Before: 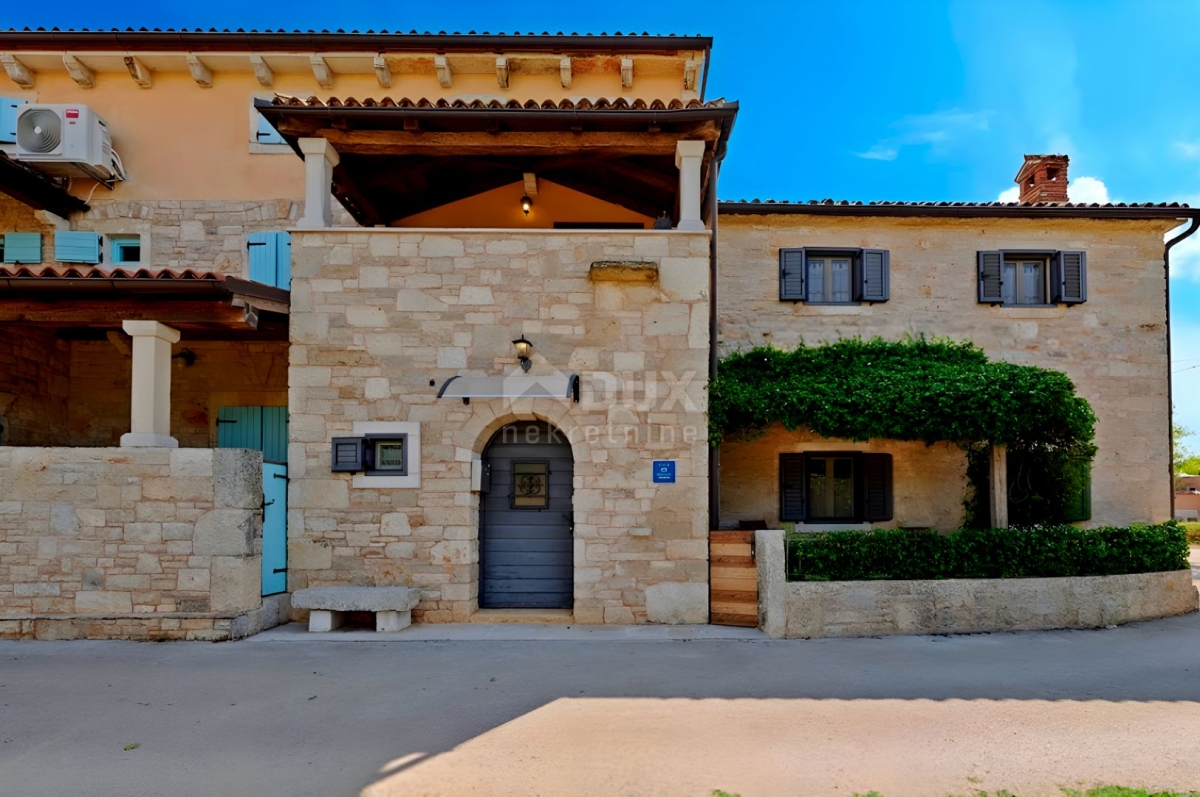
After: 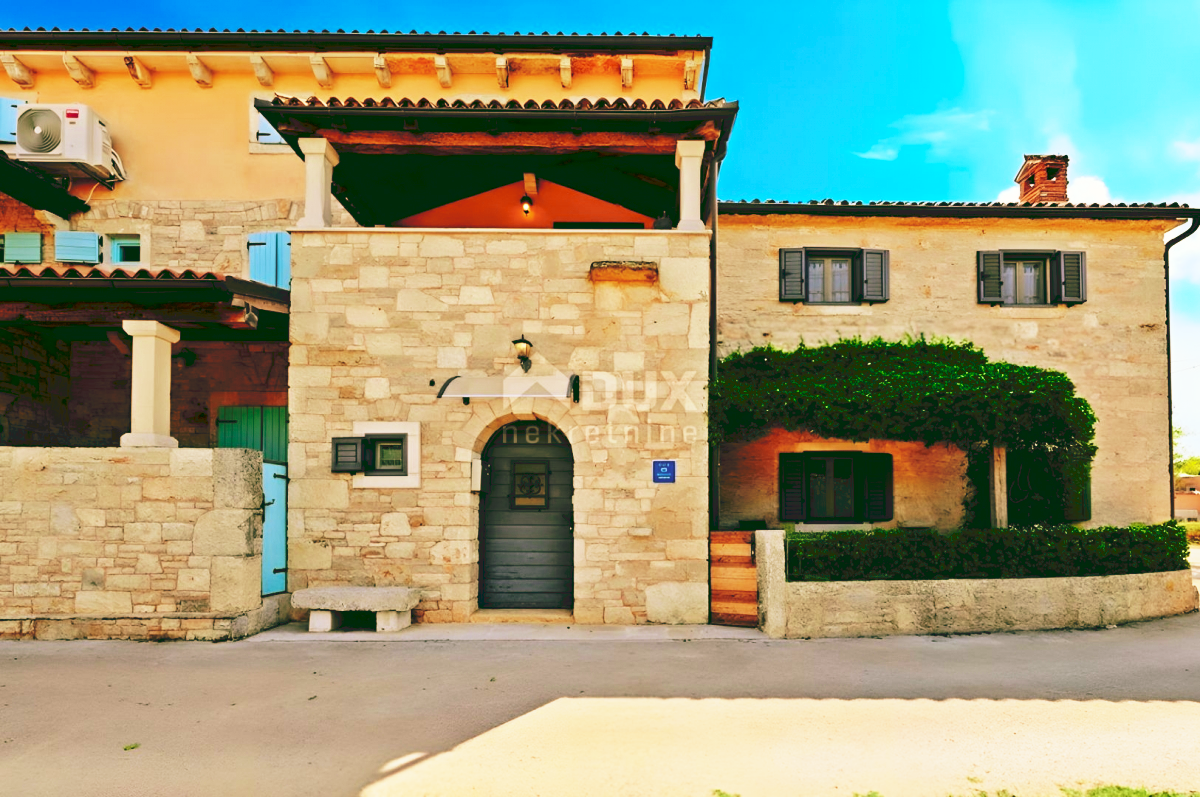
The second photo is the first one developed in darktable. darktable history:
tone curve: curves: ch0 [(0, 0) (0.003, 0.037) (0.011, 0.061) (0.025, 0.104) (0.044, 0.145) (0.069, 0.145) (0.1, 0.127) (0.136, 0.175) (0.177, 0.207) (0.224, 0.252) (0.277, 0.341) (0.335, 0.446) (0.399, 0.554) (0.468, 0.658) (0.543, 0.757) (0.623, 0.843) (0.709, 0.919) (0.801, 0.958) (0.898, 0.975) (1, 1)], preserve colors none
color look up table: target L [98.81, 94.35, 90.99, 87.33, 73.37, 71.32, 83.15, 67.8, 65.26, 63.58, 55, 42.98, 39.89, 43.22, 20.5, 9.86, 200.1, 70.17, 71.18, 48.7, 41.38, 51.94, 43.27, 41.32, 32.85, 26.88, 1.112, 93.17, 82.75, 74.41, 64.31, 60.89, 44.84, 57.87, 51.25, 44.36, 38.82, 41.32, 37.93, 38.7, 24.65, 25.38, 12.02, 96.46, 72.91, 73.14, 55.53, 55.73, 33.43], target a [-4.198, -30.3, -55.84, -62.08, -58.93, -73.99, -45.94, -65.48, -66.55, -11.61, -43.17, -8.926, -30.73, 0.671, -22.53, -21.93, 0, 2.04, 10.75, 36.29, 51.94, 13.13, 37.26, 47.83, 41.29, 17.08, 4.258, 1.69, 26.2, 15.47, 37.89, 30.83, 65.78, 4.149, 43.23, 68.2, 10.44, 49.42, 26.99, 53.13, 38.82, 29.7, 3.12, -22.81, -55.2, -8.151, -18.86, -33.83, -9.86], target b [8.978, 66.61, 99.51, 88.28, -30.11, 41.5, 47.54, 34.04, 58.39, 58.11, 24.74, 35.05, 31.6, 20.05, 32.18, 14.34, 0, 48.69, 13.94, 44.09, 29.92, 38.39, 41.52, 20.51, 51.75, 26.37, 1.166, 6.846, 3.475, -38.14, -45.85, -7.059, -40.76, 19, -33.62, -57.62, -69.59, -3.051, 8.393, -43.24, -73.33, -11.12, -13.55, -4.916, -42.75, -30.02, -60.13, -9.673, -5.882], num patches 49
